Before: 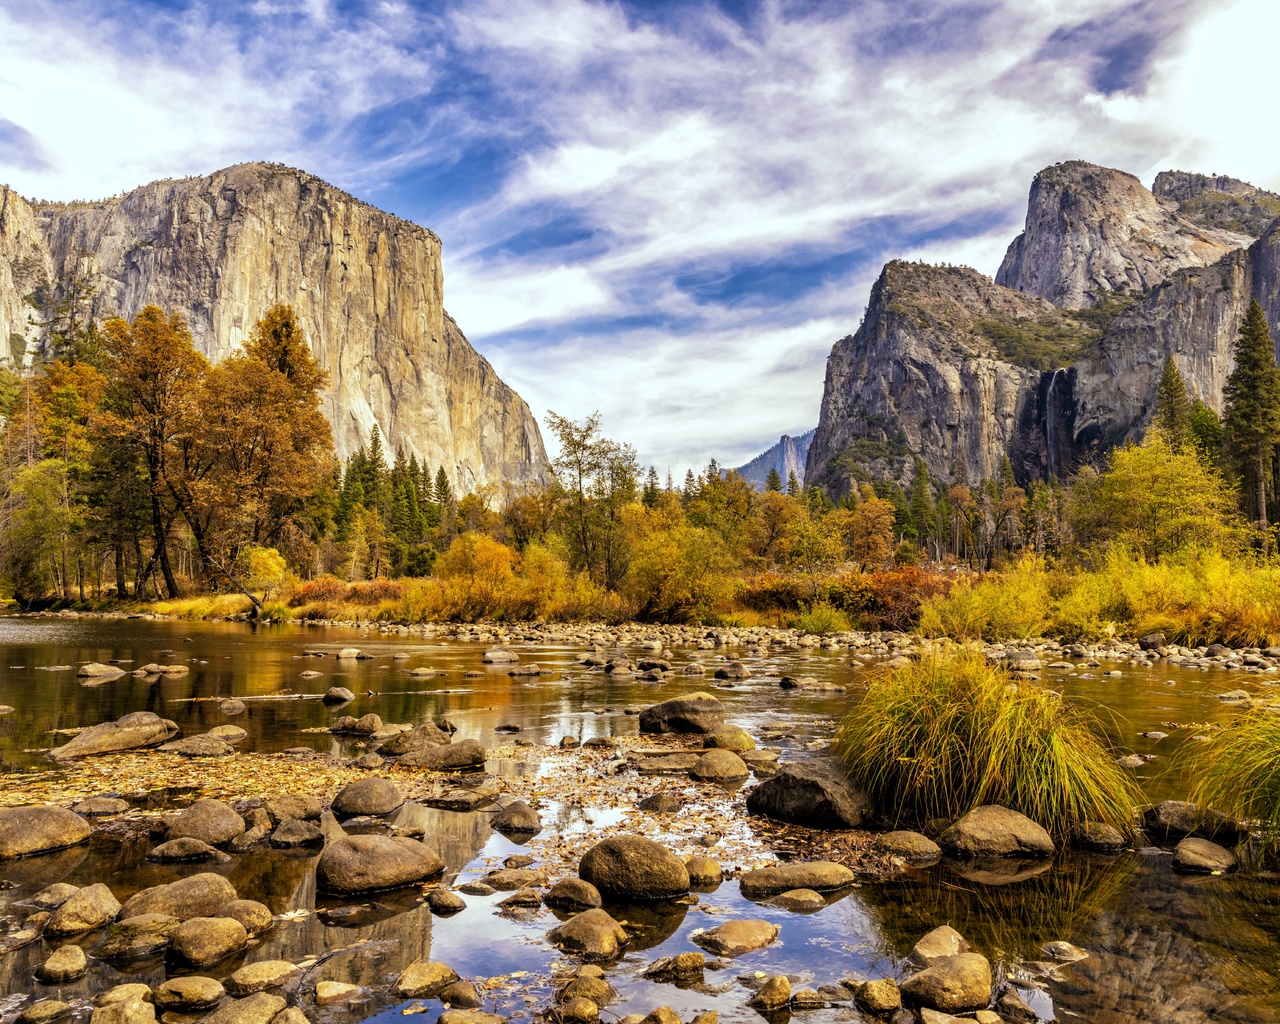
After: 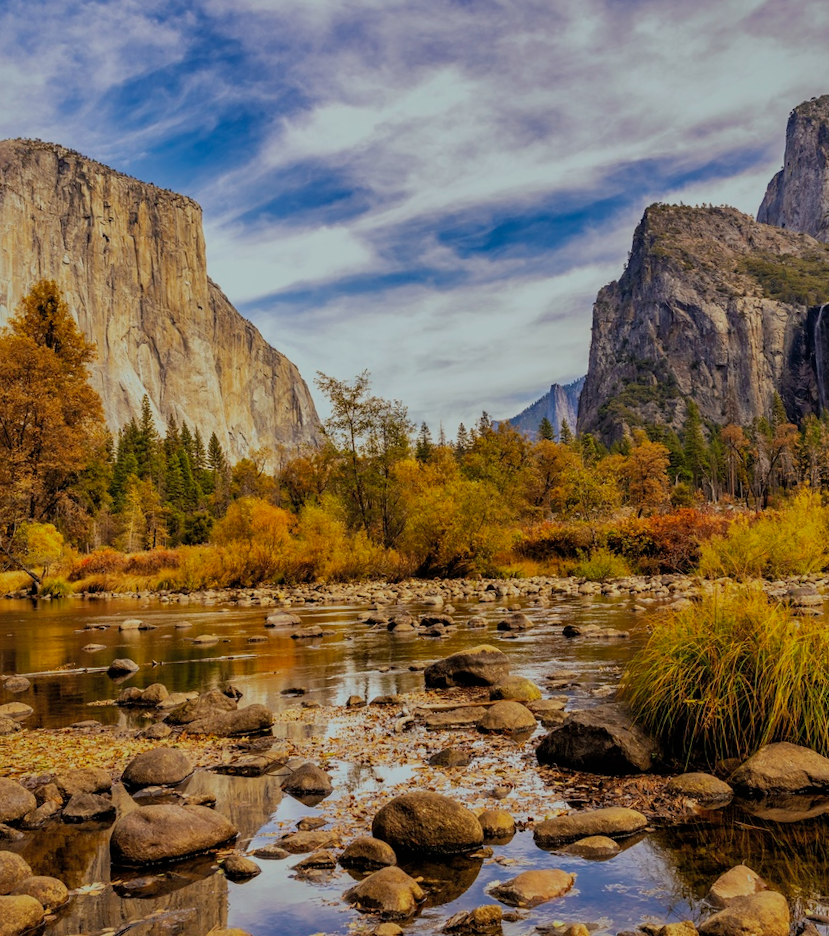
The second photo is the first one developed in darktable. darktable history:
exposure: black level correction 0, exposure -0.721 EV, compensate highlight preservation false
shadows and highlights: shadows 40, highlights -60
rotate and perspective: rotation -3°, crop left 0.031, crop right 0.968, crop top 0.07, crop bottom 0.93
crop: left 16.899%, right 16.556%
